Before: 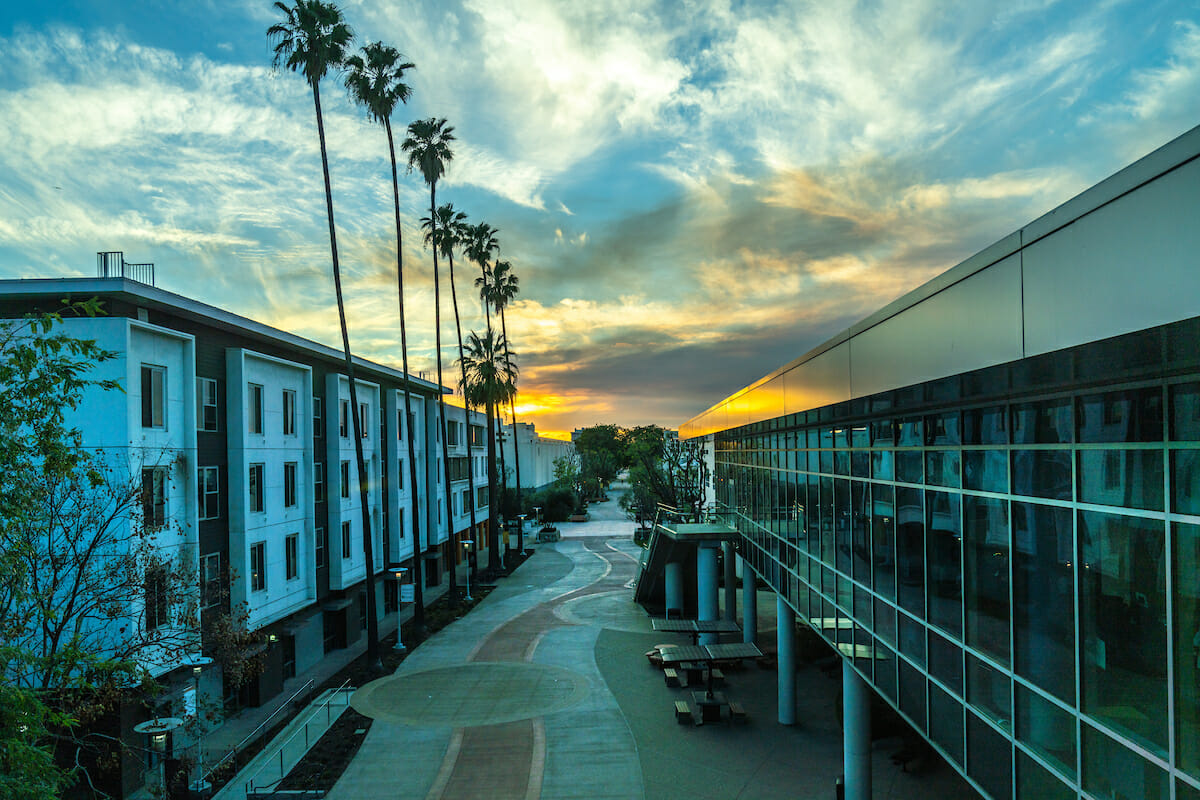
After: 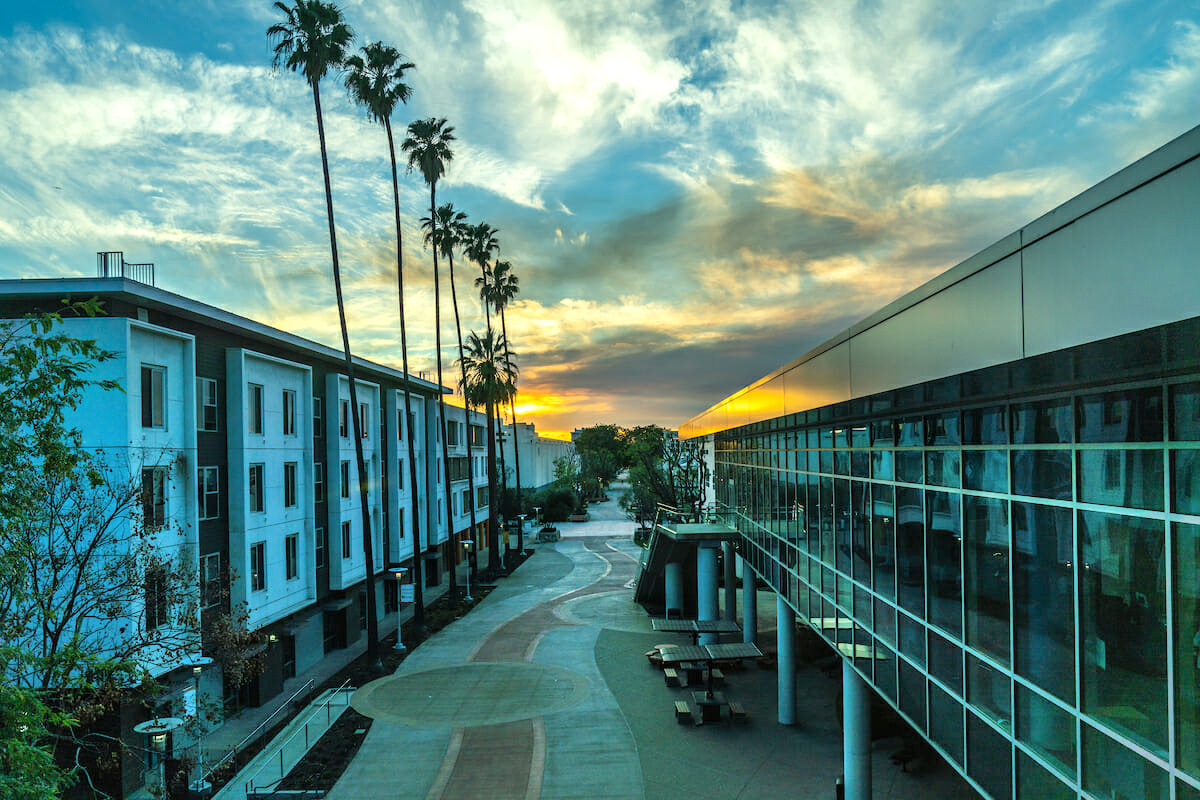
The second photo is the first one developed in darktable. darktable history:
exposure: exposure 0.131 EV, compensate highlight preservation false
shadows and highlights: shadows 52.34, highlights -28.23, soften with gaussian
